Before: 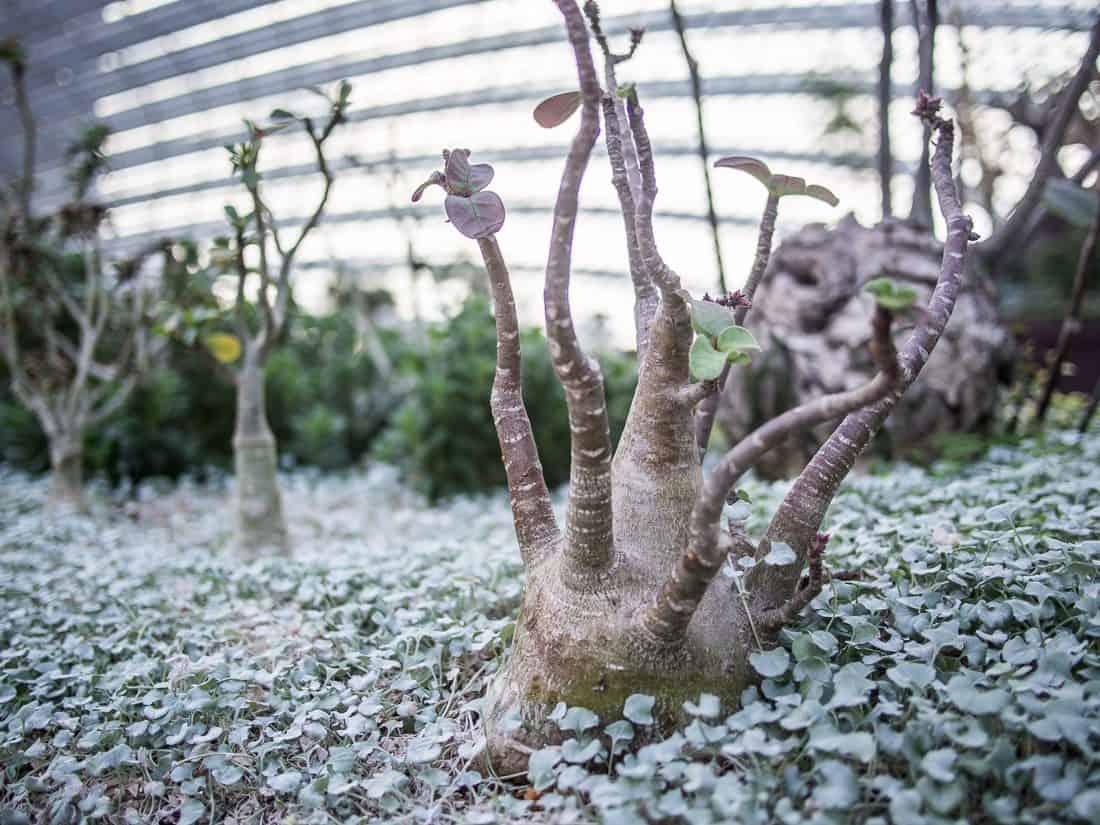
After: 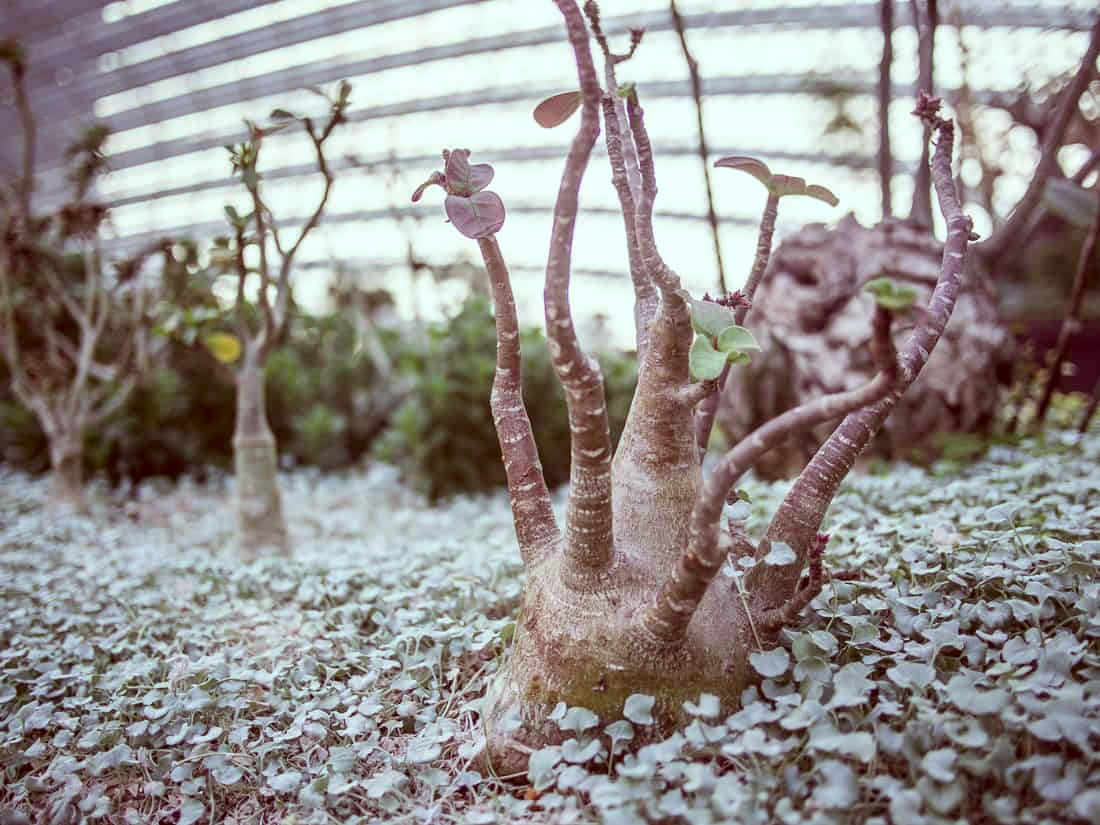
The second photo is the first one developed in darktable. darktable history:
color correction: highlights a* -7.23, highlights b* -0.174, shadows a* 20.29, shadows b* 11.2
